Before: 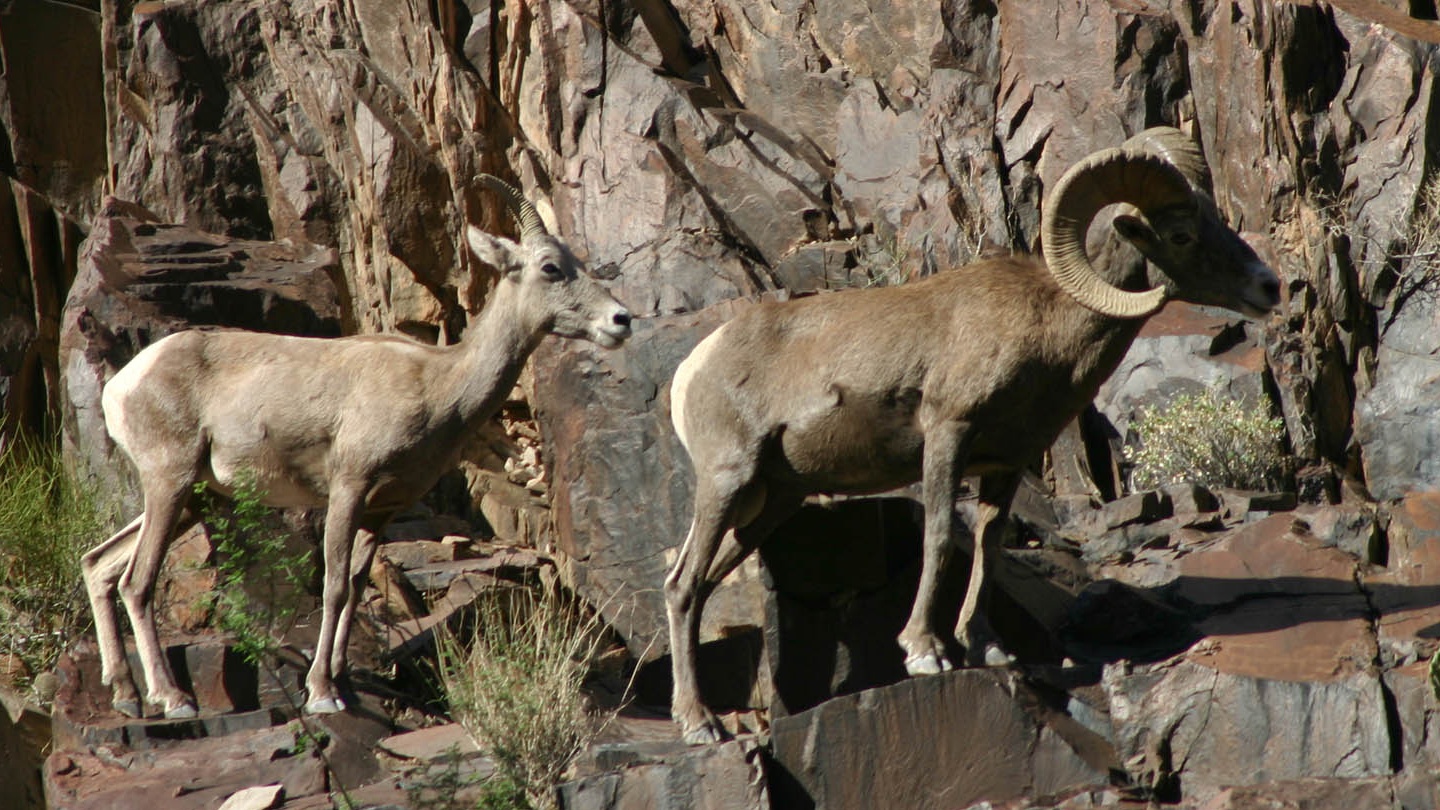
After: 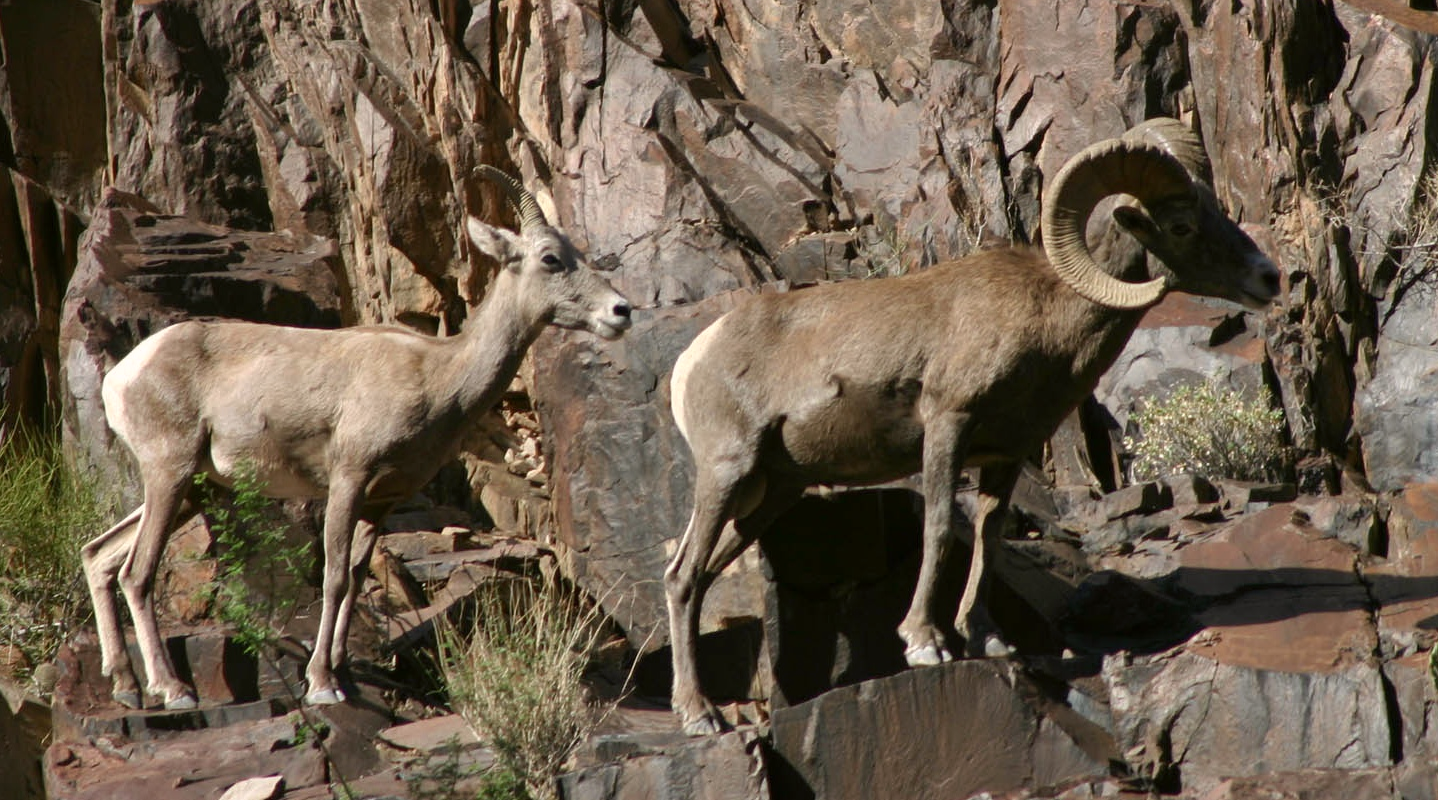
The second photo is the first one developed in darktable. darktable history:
crop: top 1.144%, right 0.122%
color correction: highlights a* 2.99, highlights b* -1.26, shadows a* -0.056, shadows b* 2.06, saturation 0.979
